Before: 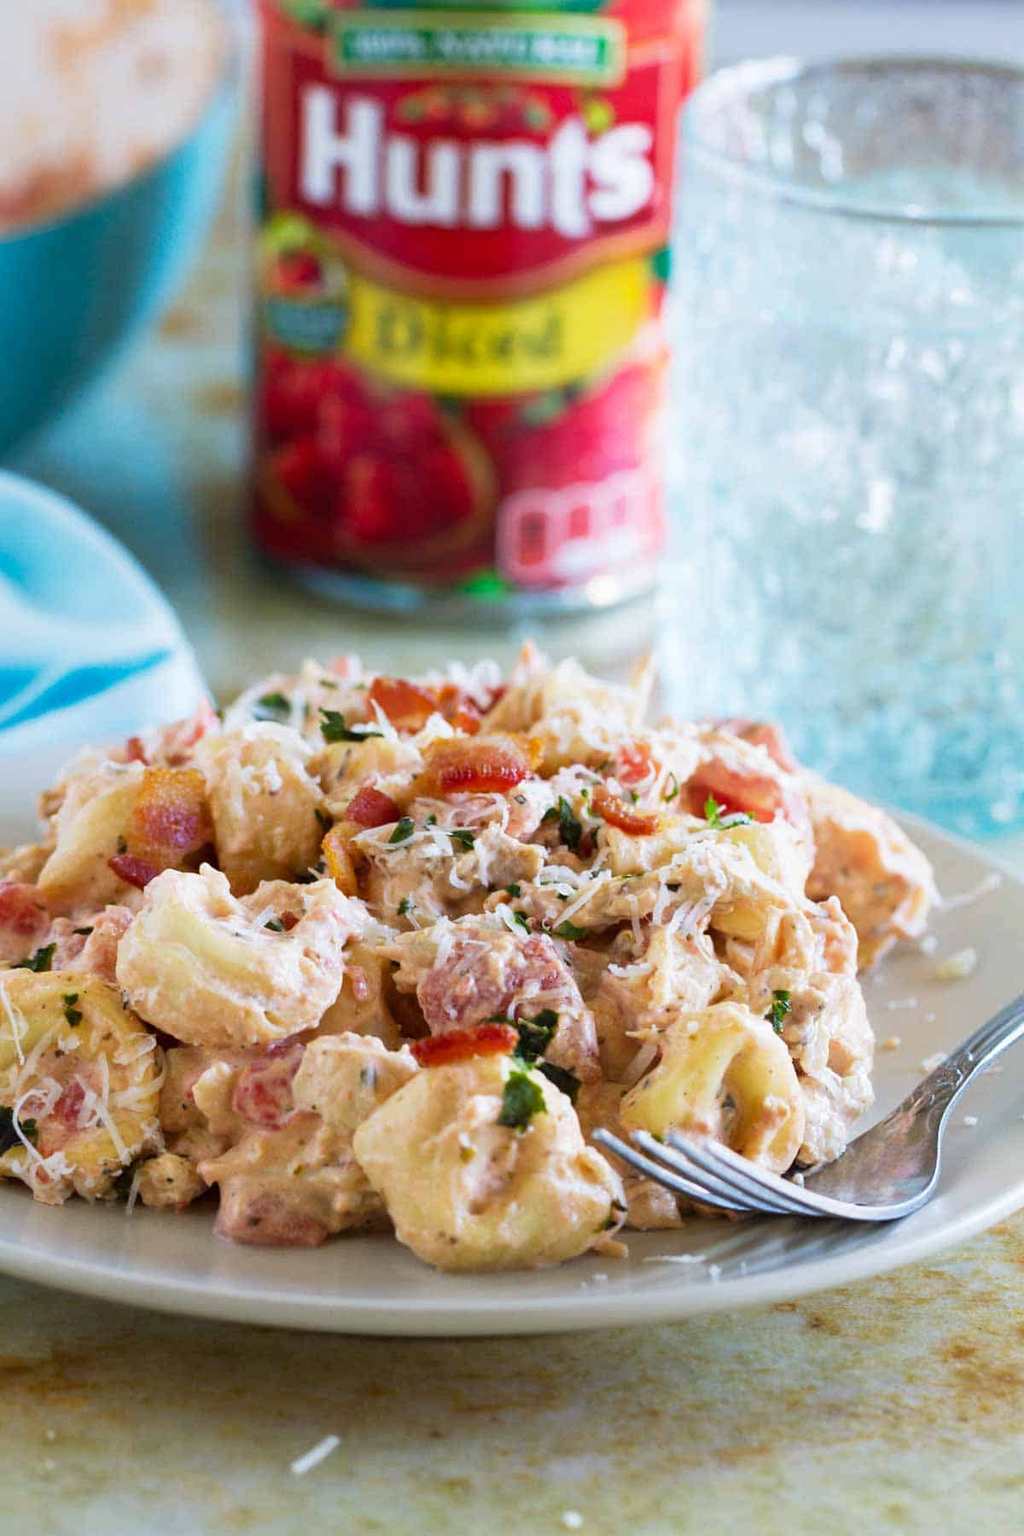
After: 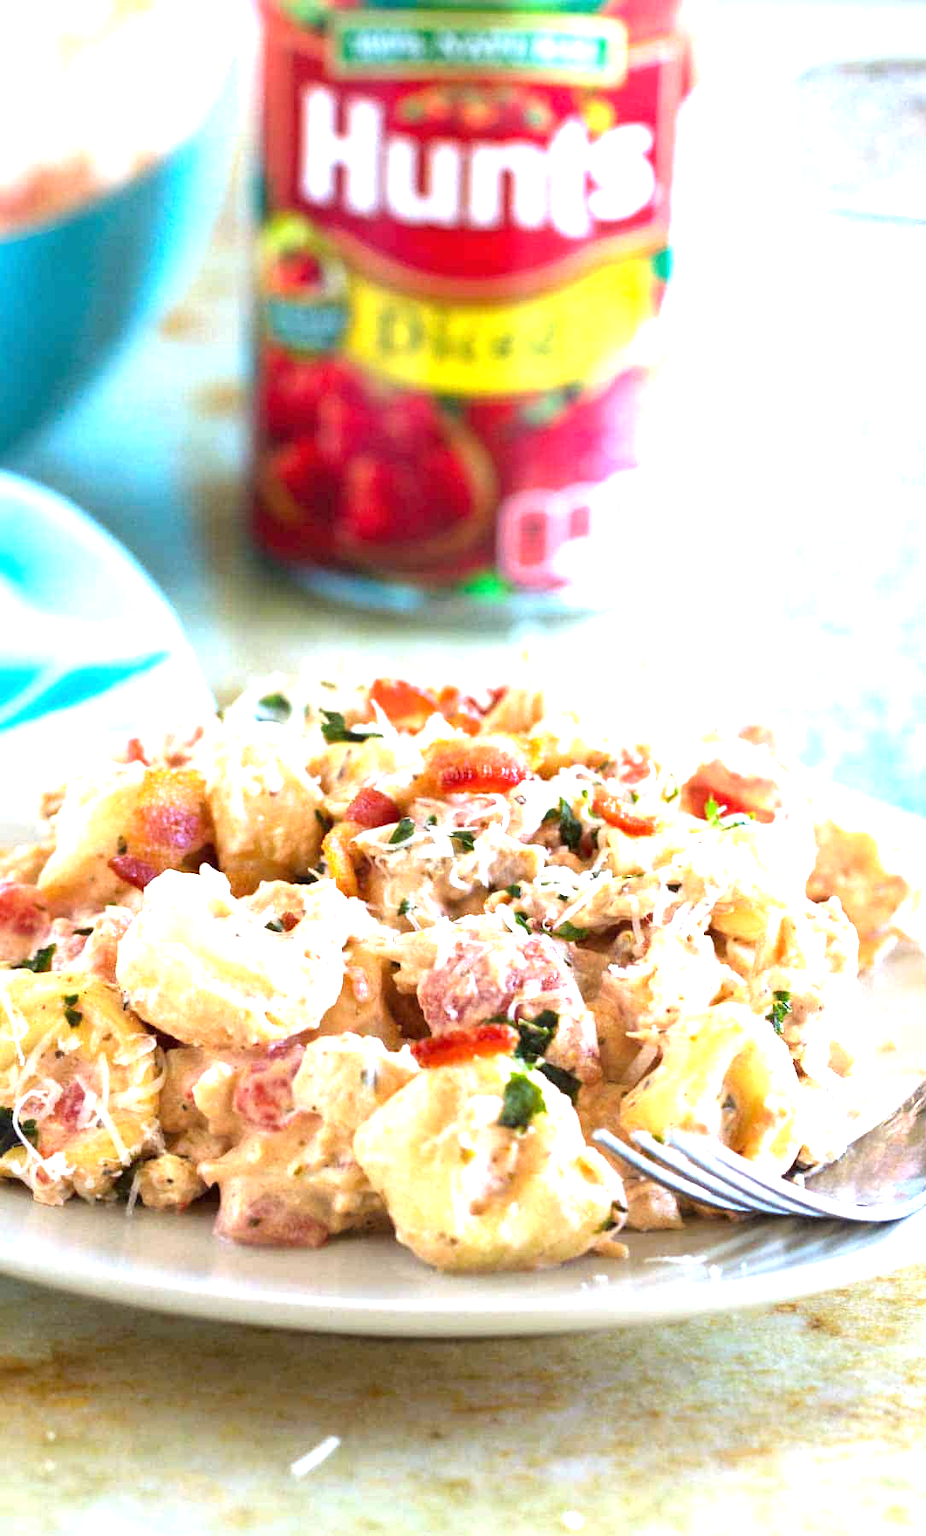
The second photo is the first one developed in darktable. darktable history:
crop: right 9.509%, bottom 0.031%
exposure: black level correction 0, exposure 1.3 EV, compensate exposure bias true, compensate highlight preservation false
